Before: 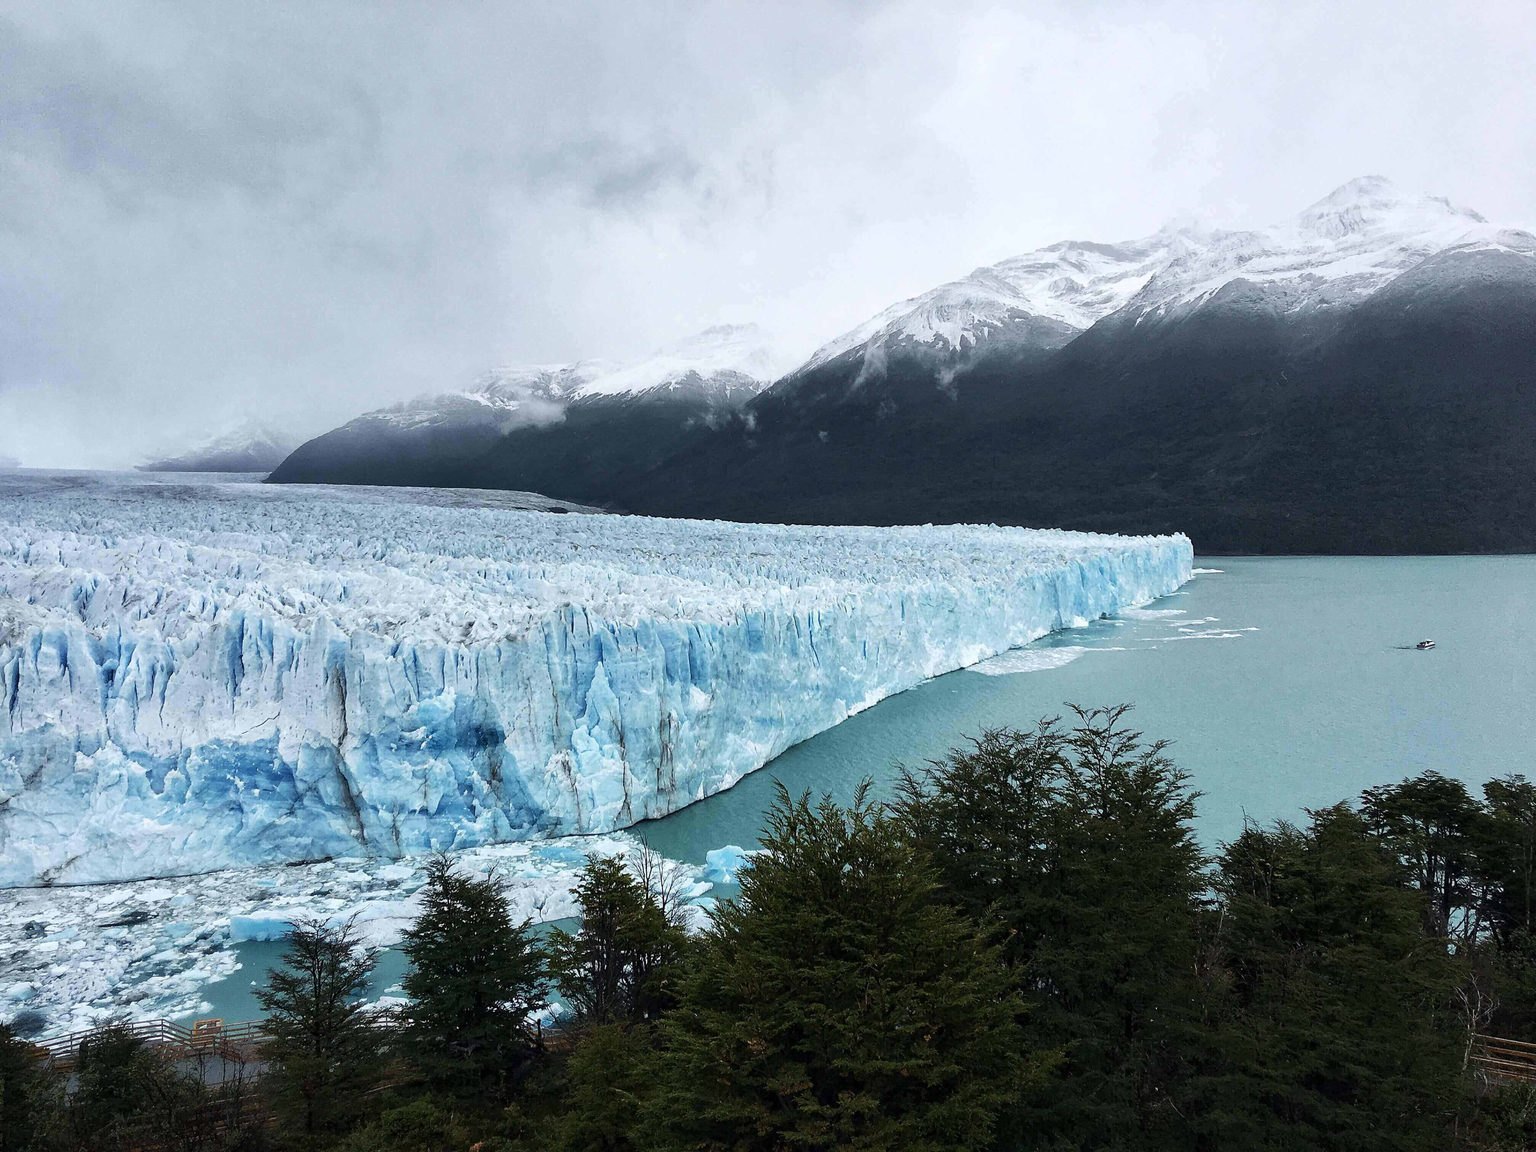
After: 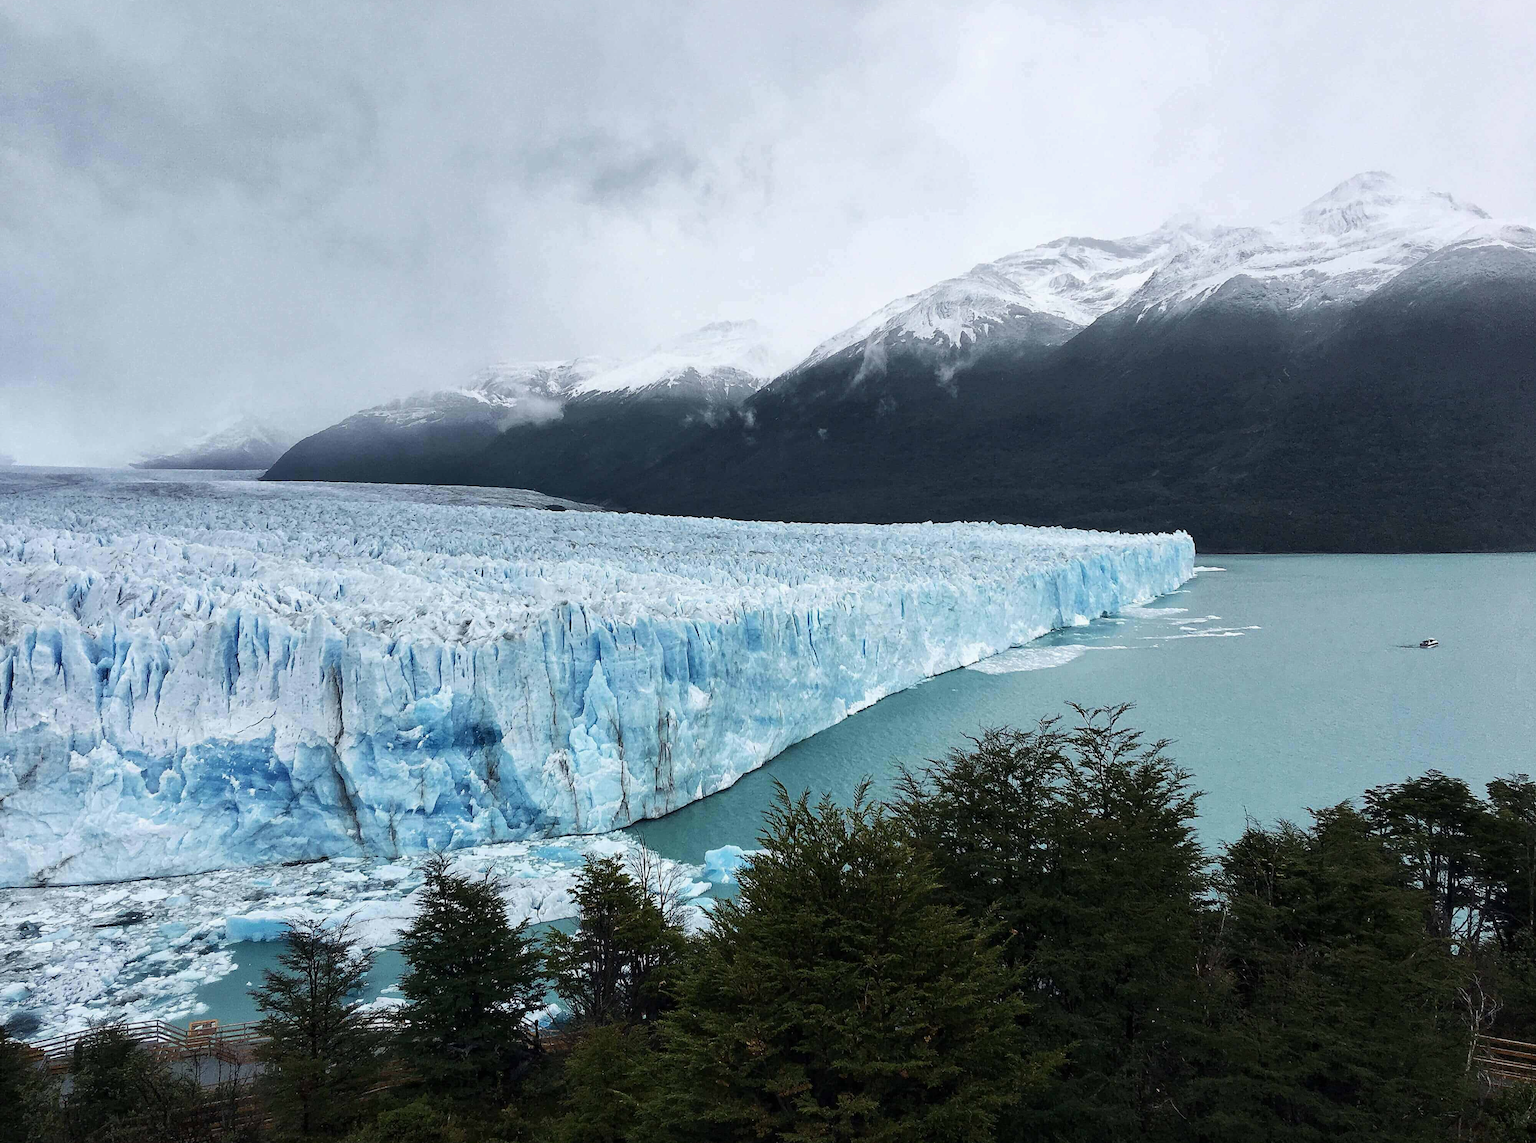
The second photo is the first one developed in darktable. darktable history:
crop: left 0.418%, top 0.518%, right 0.183%, bottom 0.822%
exposure: exposure -0.048 EV, compensate exposure bias true, compensate highlight preservation false
